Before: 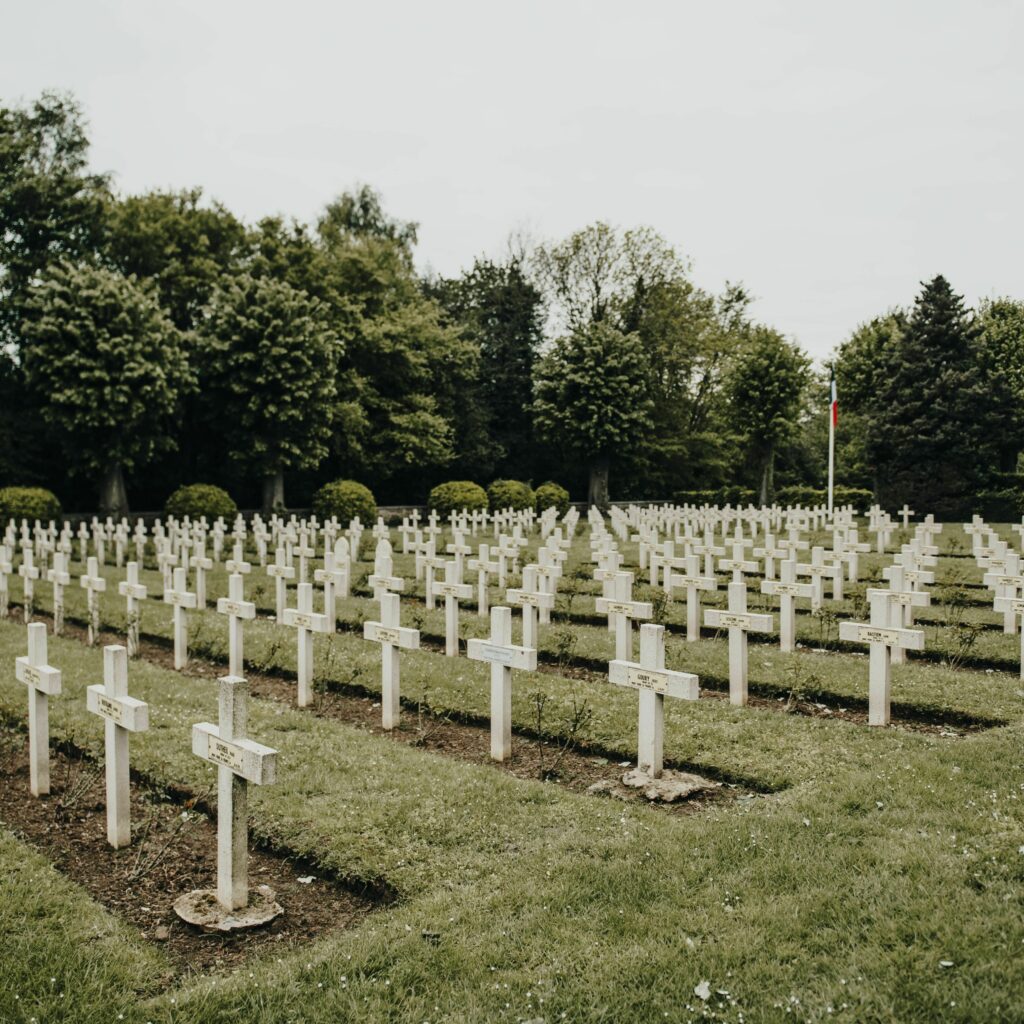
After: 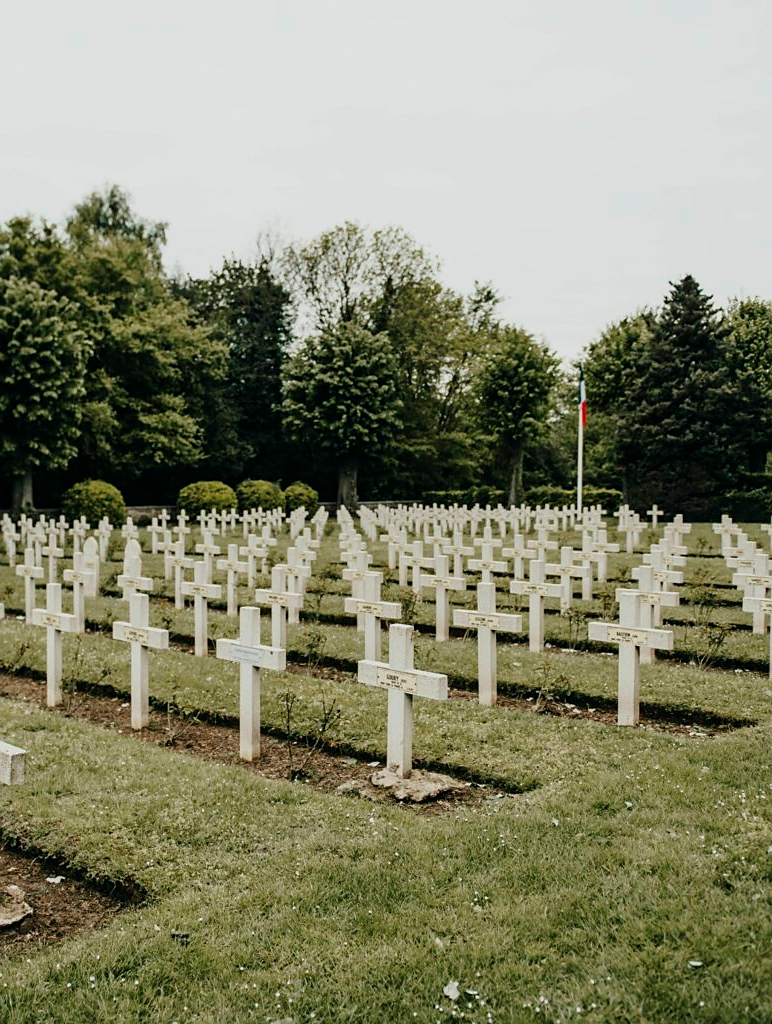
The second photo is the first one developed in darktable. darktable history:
bloom: size 13.65%, threshold 98.39%, strength 4.82%
sharpen: radius 1.458, amount 0.398, threshold 1.271
crop and rotate: left 24.6%
